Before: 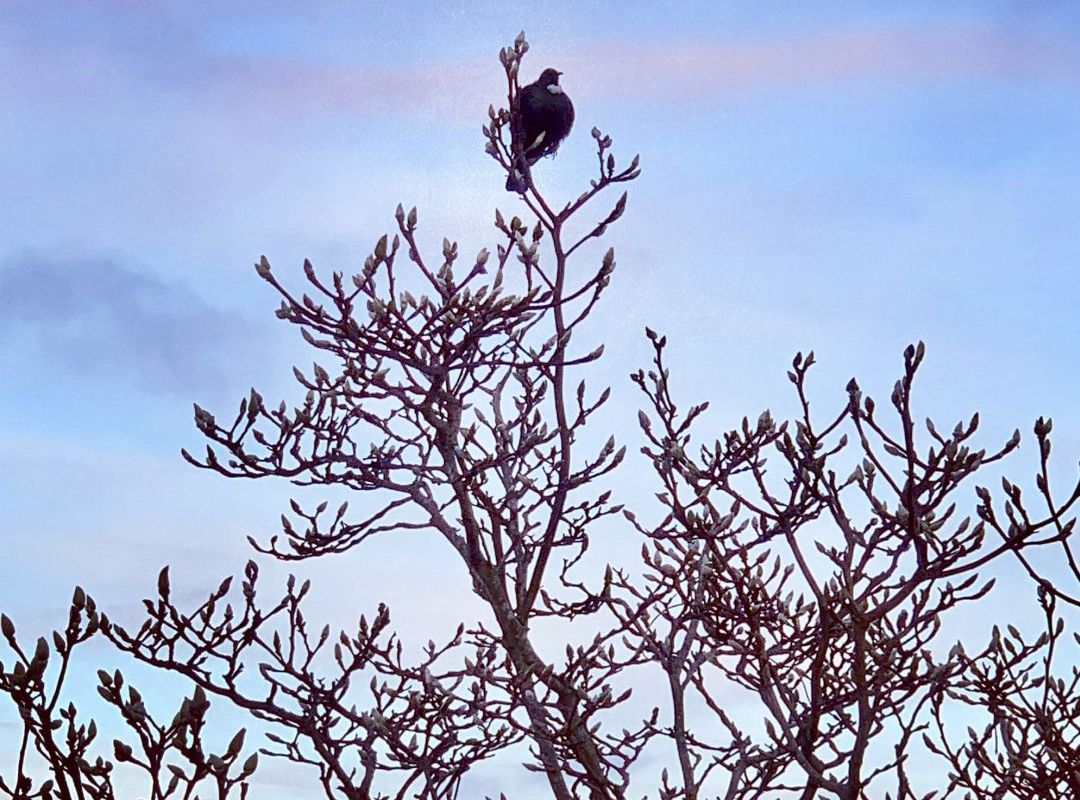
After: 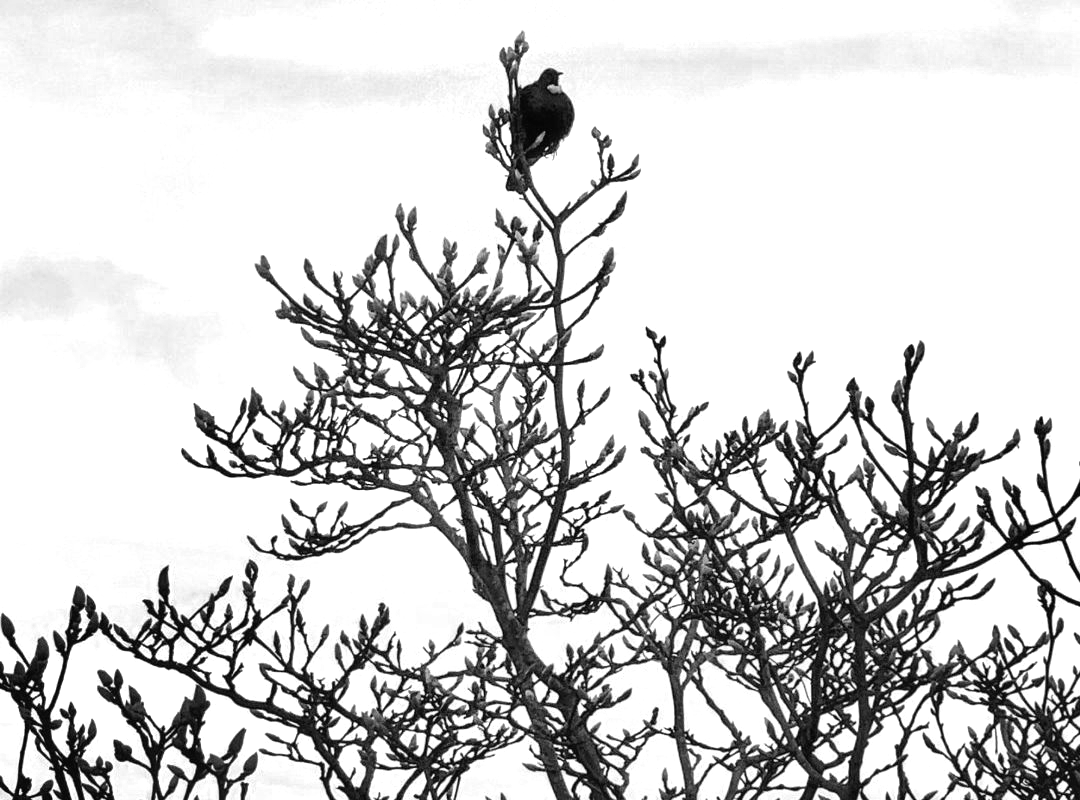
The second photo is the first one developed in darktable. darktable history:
color zones: curves: ch0 [(0.287, 0.048) (0.493, 0.484) (0.737, 0.816)]; ch1 [(0, 0) (0.143, 0) (0.286, 0) (0.429, 0) (0.571, 0) (0.714, 0) (0.857, 0)]
shadows and highlights: radius 125.46, shadows 30.51, highlights -30.51, low approximation 0.01, soften with gaussian
